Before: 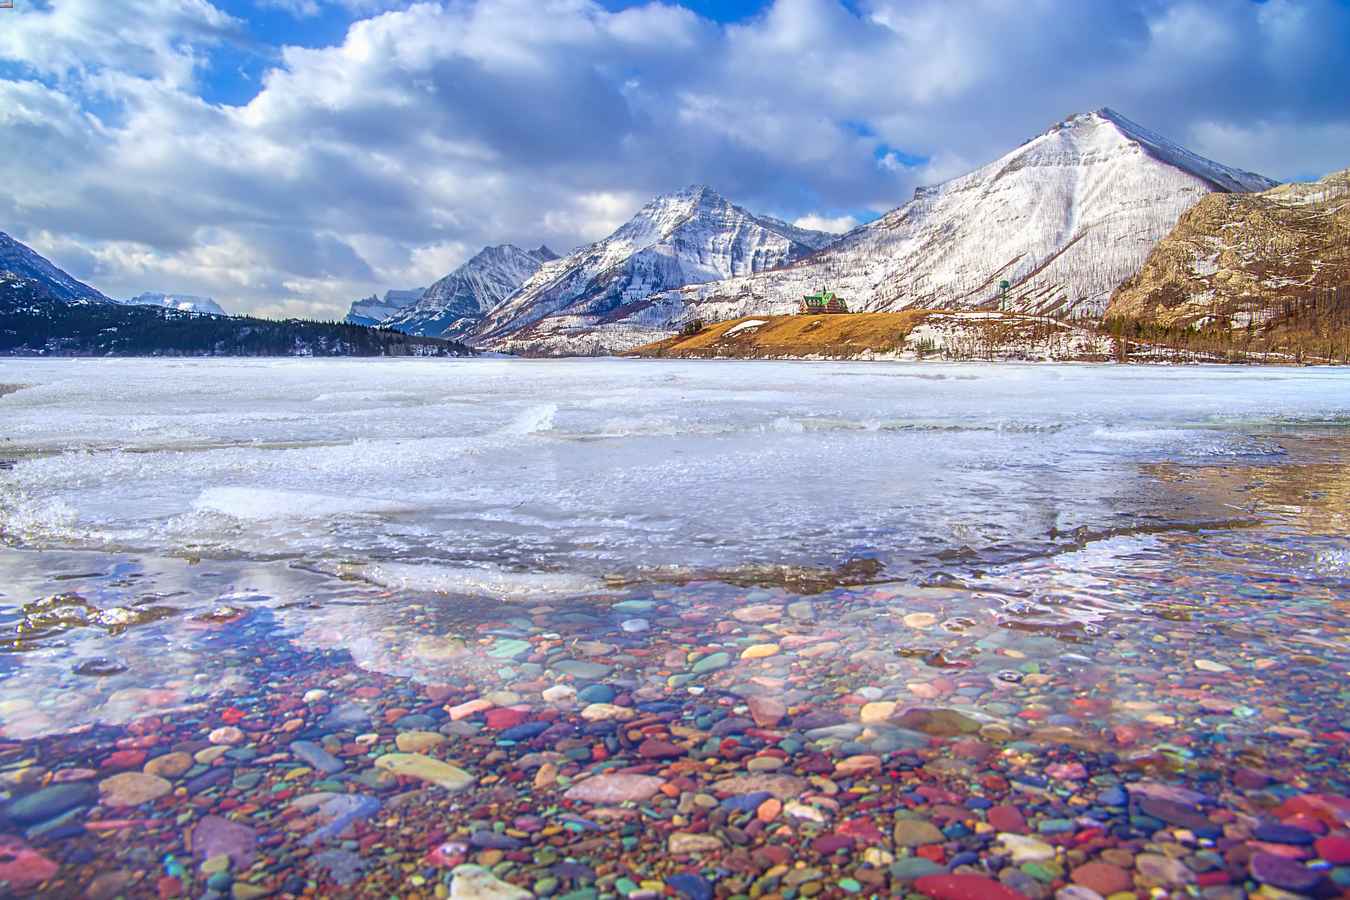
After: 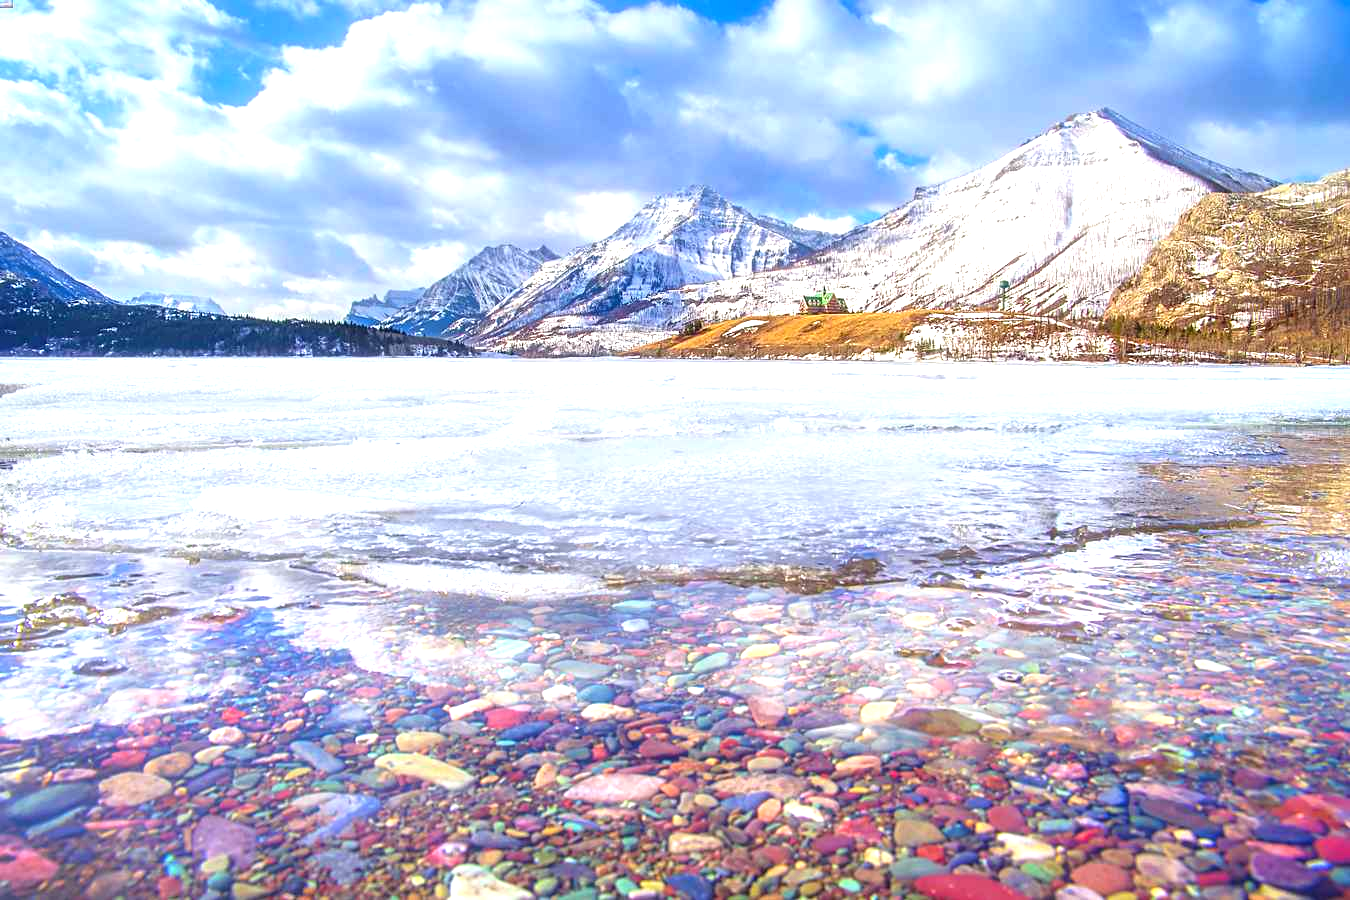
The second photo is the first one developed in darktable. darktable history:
exposure: black level correction 0, exposure 0.861 EV, compensate highlight preservation false
